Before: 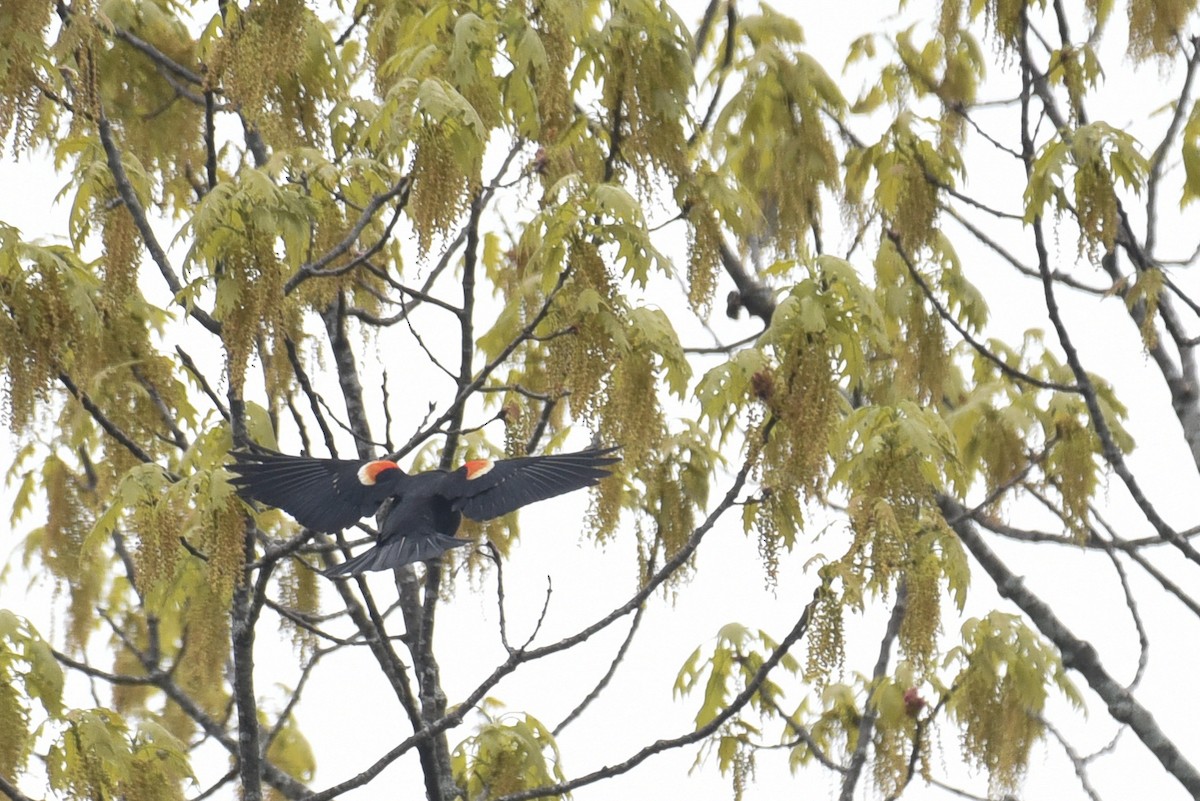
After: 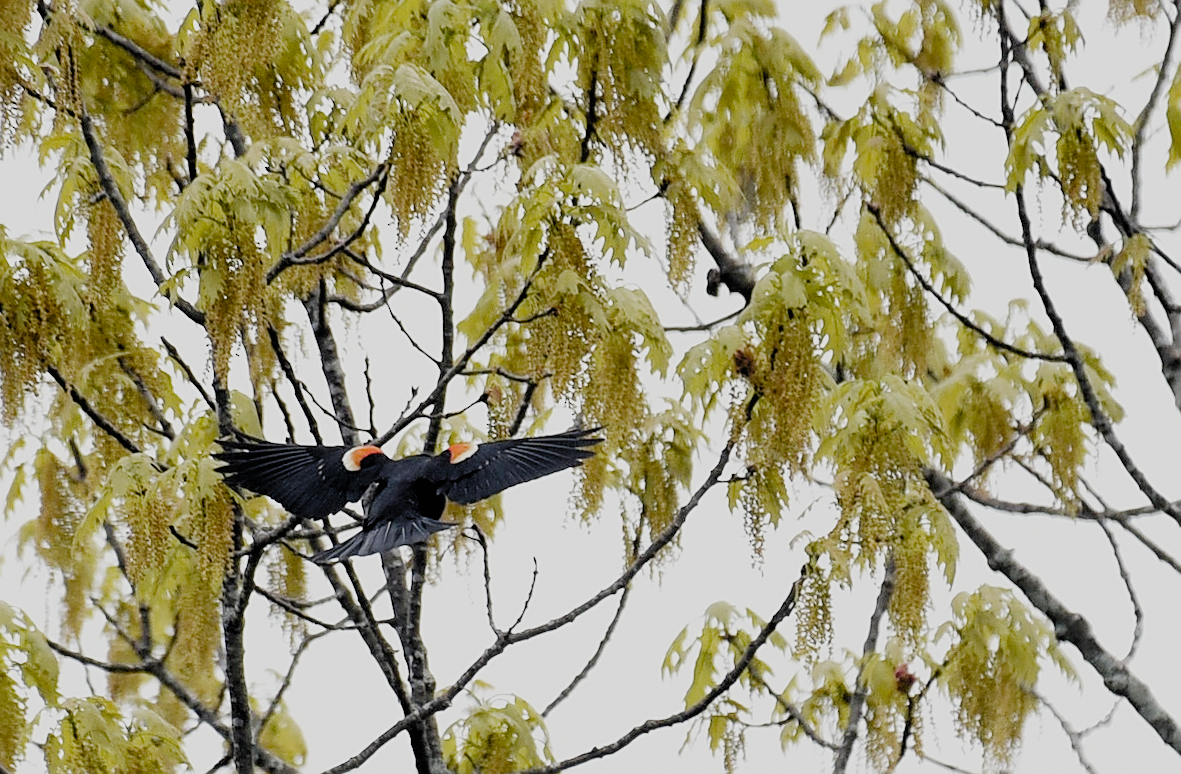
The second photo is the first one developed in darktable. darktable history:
filmic rgb: black relative exposure -2.85 EV, white relative exposure 4.56 EV, hardness 1.77, contrast 1.25, preserve chrominance no, color science v5 (2021)
rotate and perspective: rotation -1.32°, lens shift (horizontal) -0.031, crop left 0.015, crop right 0.985, crop top 0.047, crop bottom 0.982
sharpen: on, module defaults
tone equalizer: on, module defaults
